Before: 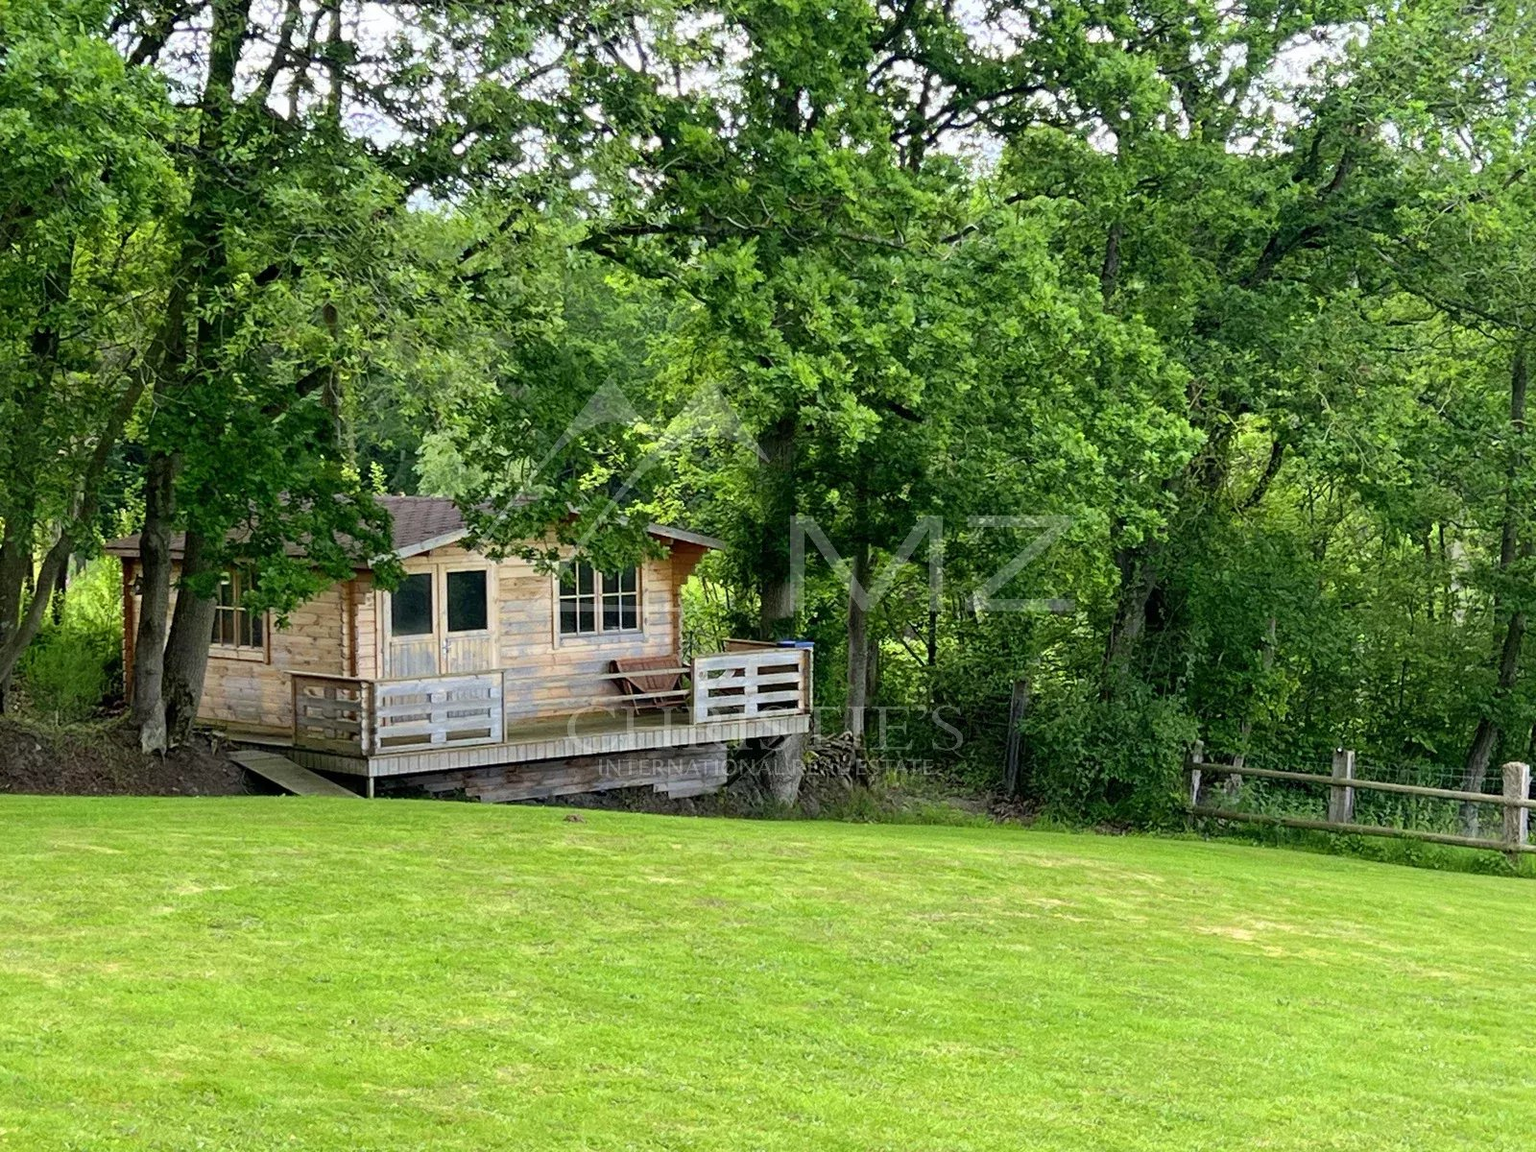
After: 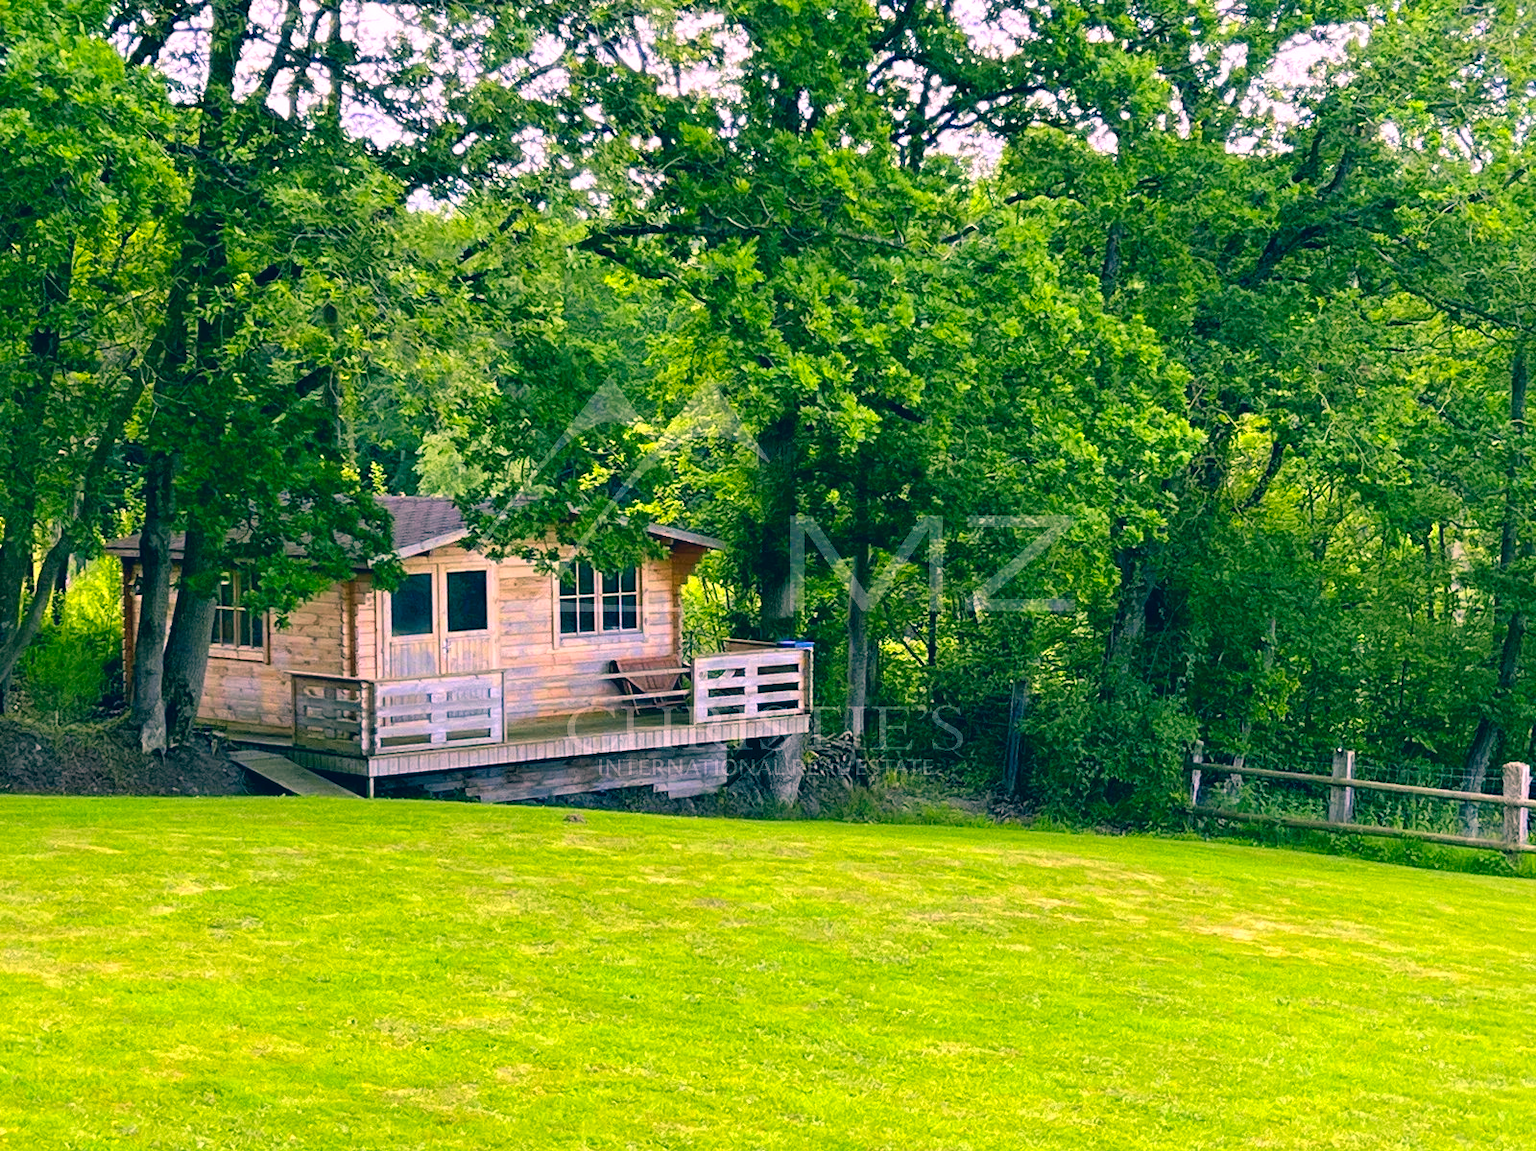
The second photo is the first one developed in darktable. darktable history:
exposure: exposure 0.215 EV, compensate highlight preservation false
crop: bottom 0.075%
color correction: highlights a* 17.07, highlights b* 0.185, shadows a* -15.45, shadows b* -14.02, saturation 1.45
